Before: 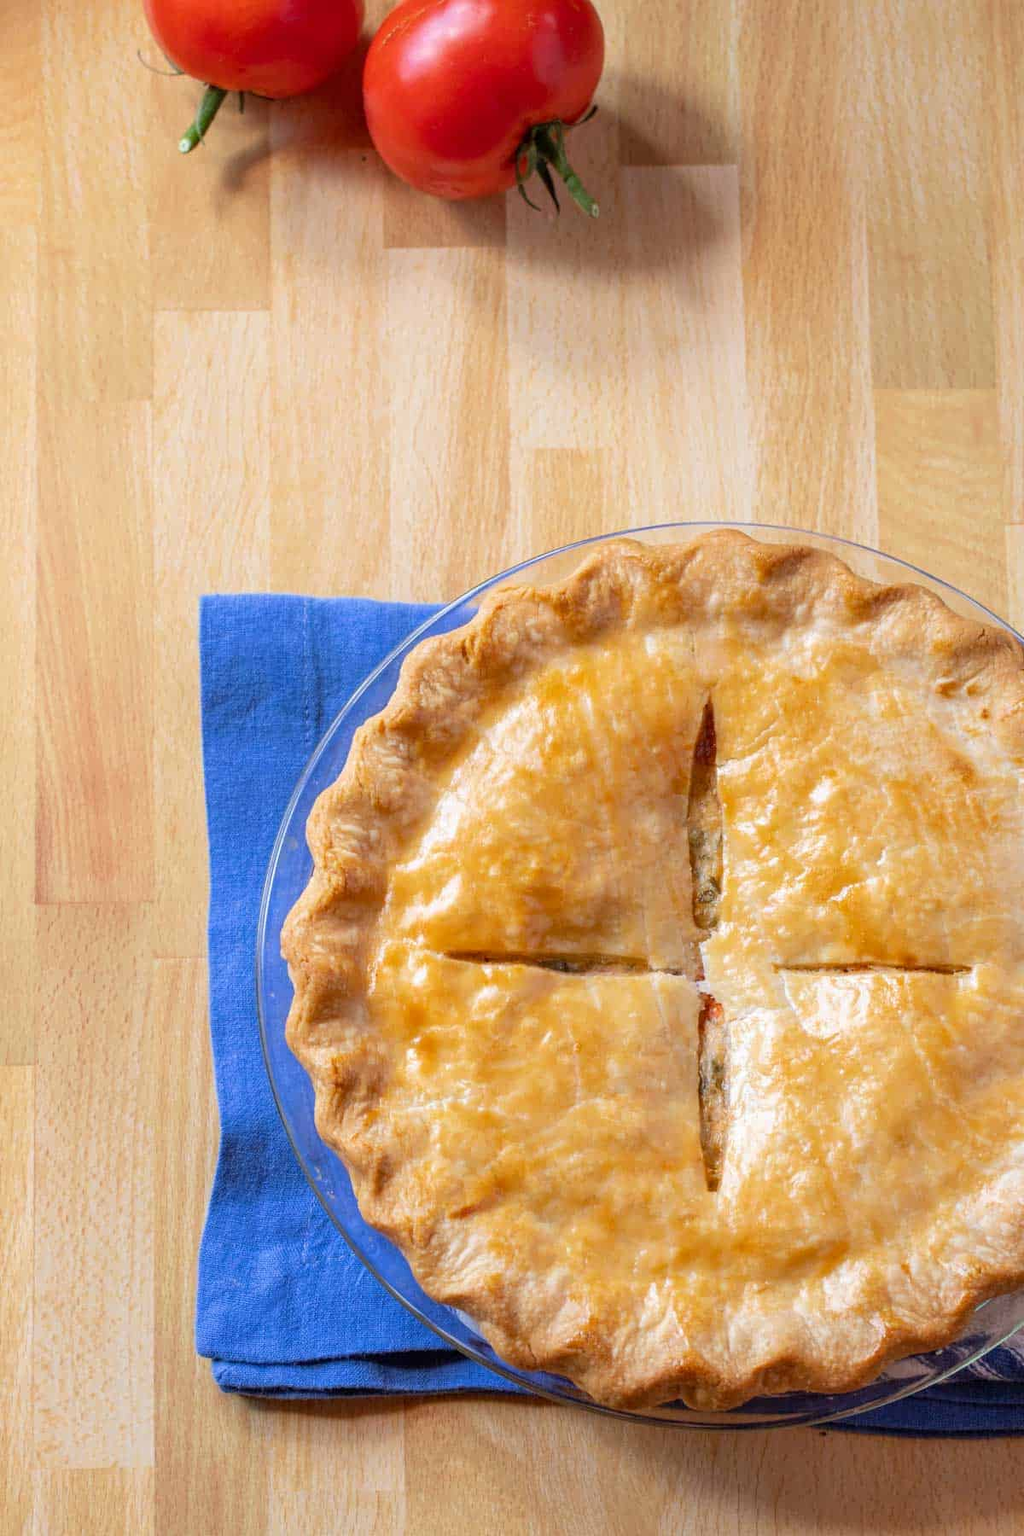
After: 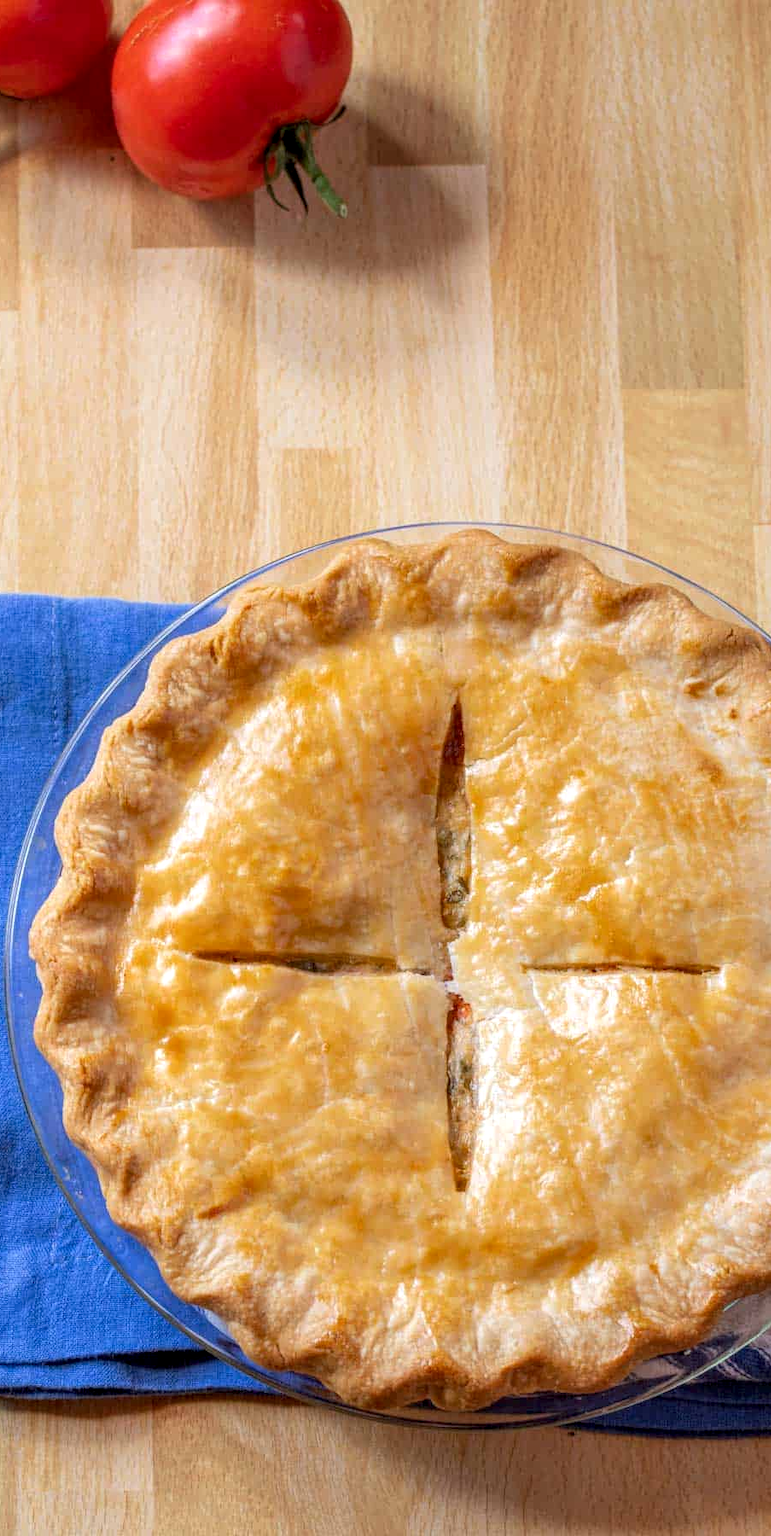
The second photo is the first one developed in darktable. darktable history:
crop and rotate: left 24.6%
local contrast: on, module defaults
